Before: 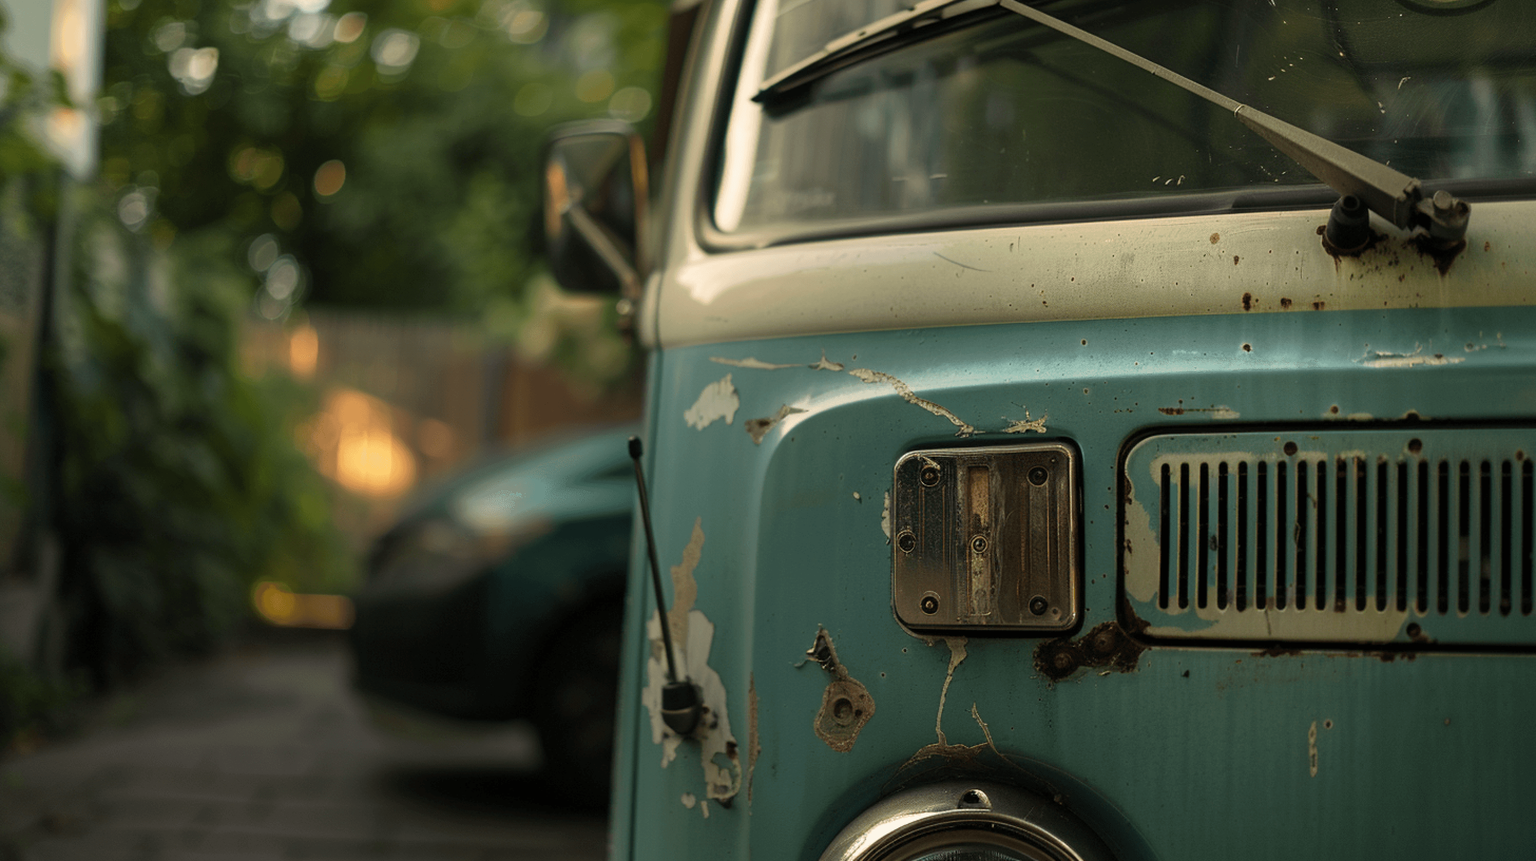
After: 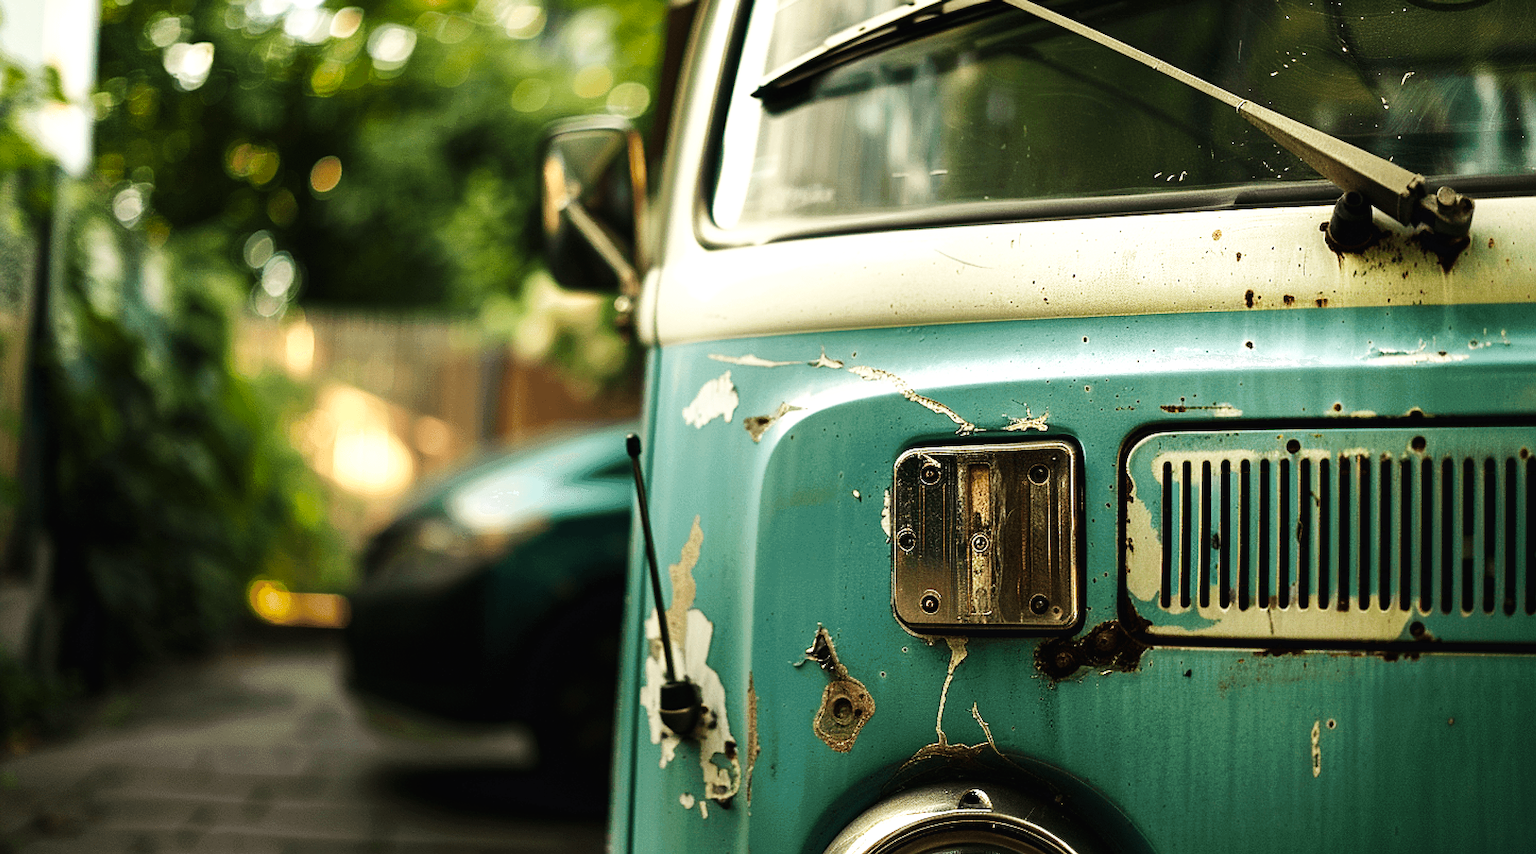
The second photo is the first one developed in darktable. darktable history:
crop: left 0.439%, top 0.626%, right 0.218%, bottom 0.832%
velvia: strength 14.62%
shadows and highlights: shadows 10.39, white point adjustment 0.936, highlights -39.52
exposure: exposure 0.296 EV, compensate highlight preservation false
sharpen: on, module defaults
base curve: curves: ch0 [(0, 0.003) (0.001, 0.002) (0.006, 0.004) (0.02, 0.022) (0.048, 0.086) (0.094, 0.234) (0.162, 0.431) (0.258, 0.629) (0.385, 0.8) (0.548, 0.918) (0.751, 0.988) (1, 1)], preserve colors none
tone equalizer: -8 EV -0.758 EV, -7 EV -0.679 EV, -6 EV -0.568 EV, -5 EV -0.394 EV, -3 EV 0.399 EV, -2 EV 0.6 EV, -1 EV 0.686 EV, +0 EV 0.764 EV, edges refinement/feathering 500, mask exposure compensation -1.57 EV, preserve details no
